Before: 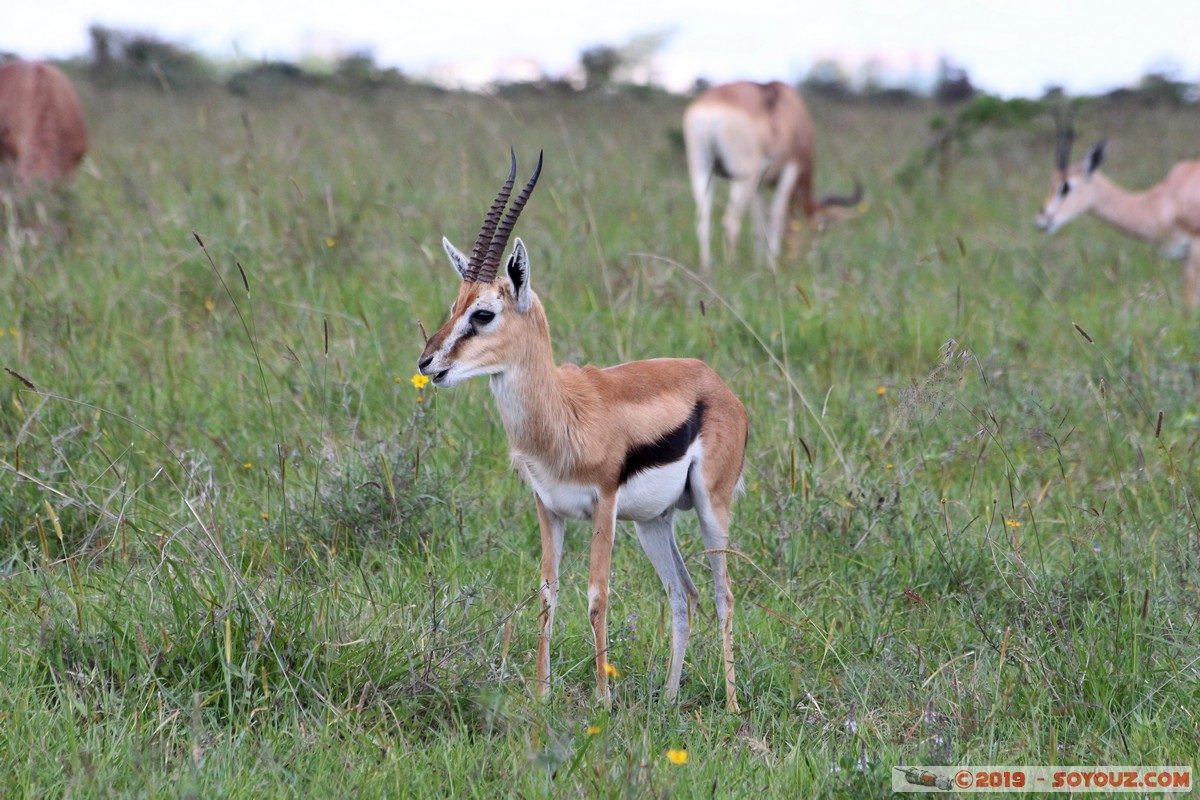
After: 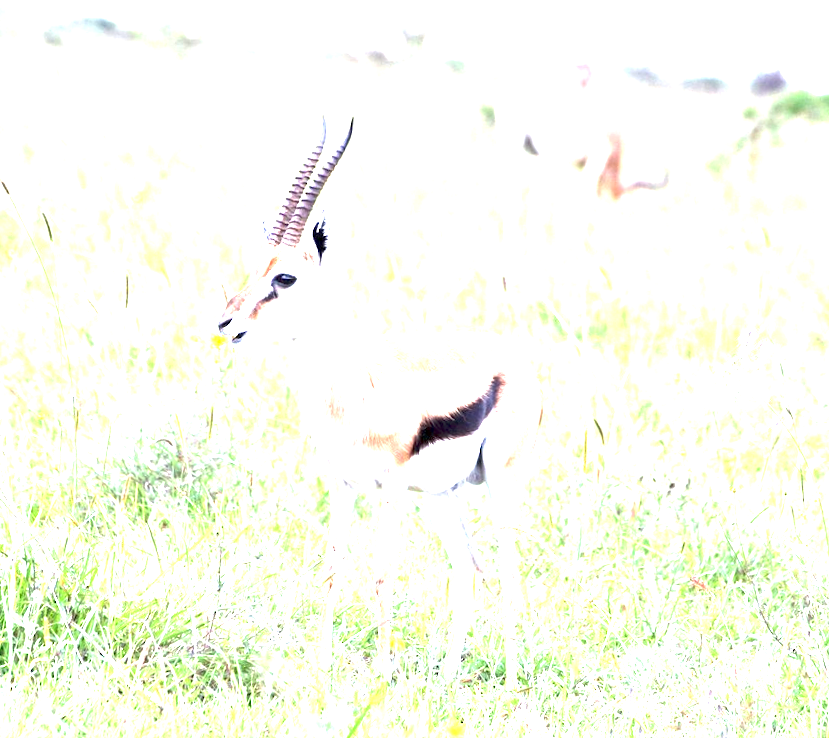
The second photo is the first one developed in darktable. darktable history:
crop and rotate: angle -3.22°, left 14.235%, top 0.029%, right 10.911%, bottom 0.068%
exposure: exposure 3.098 EV, compensate exposure bias true, compensate highlight preservation false
